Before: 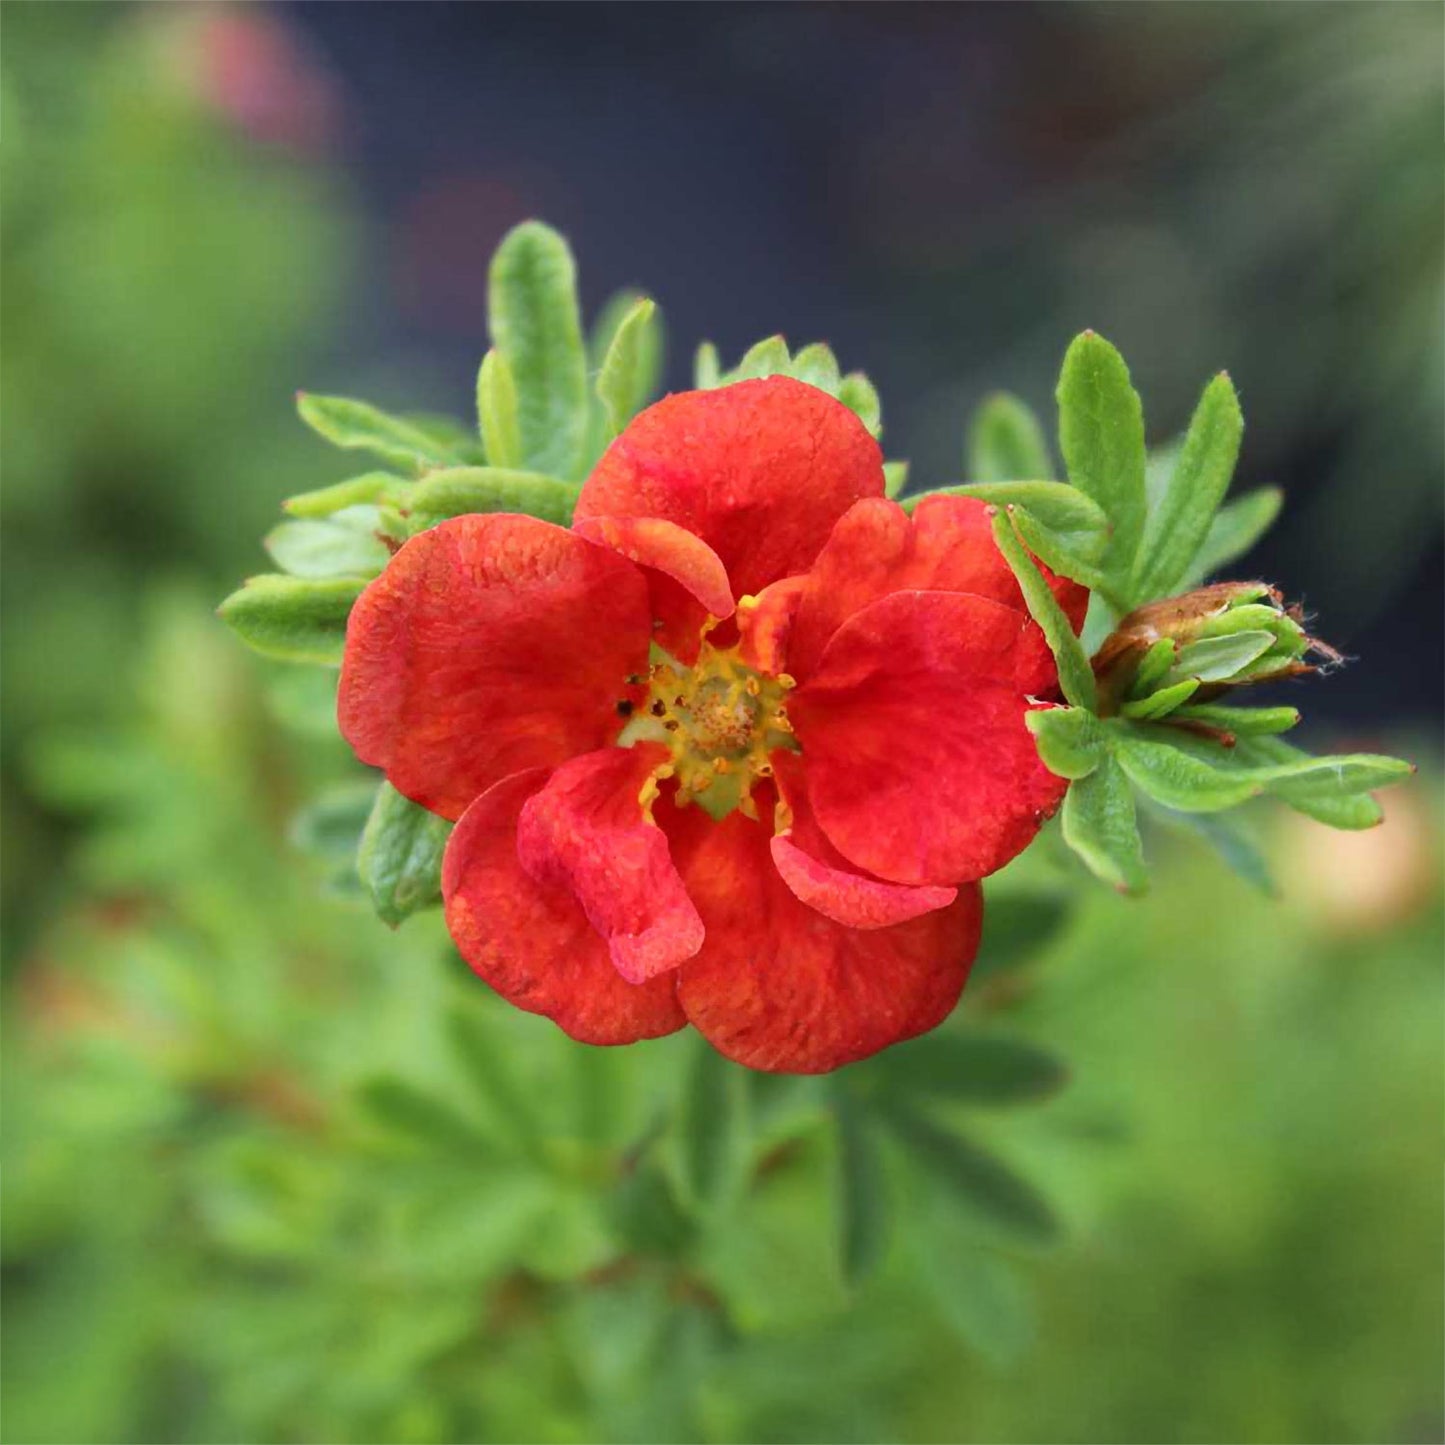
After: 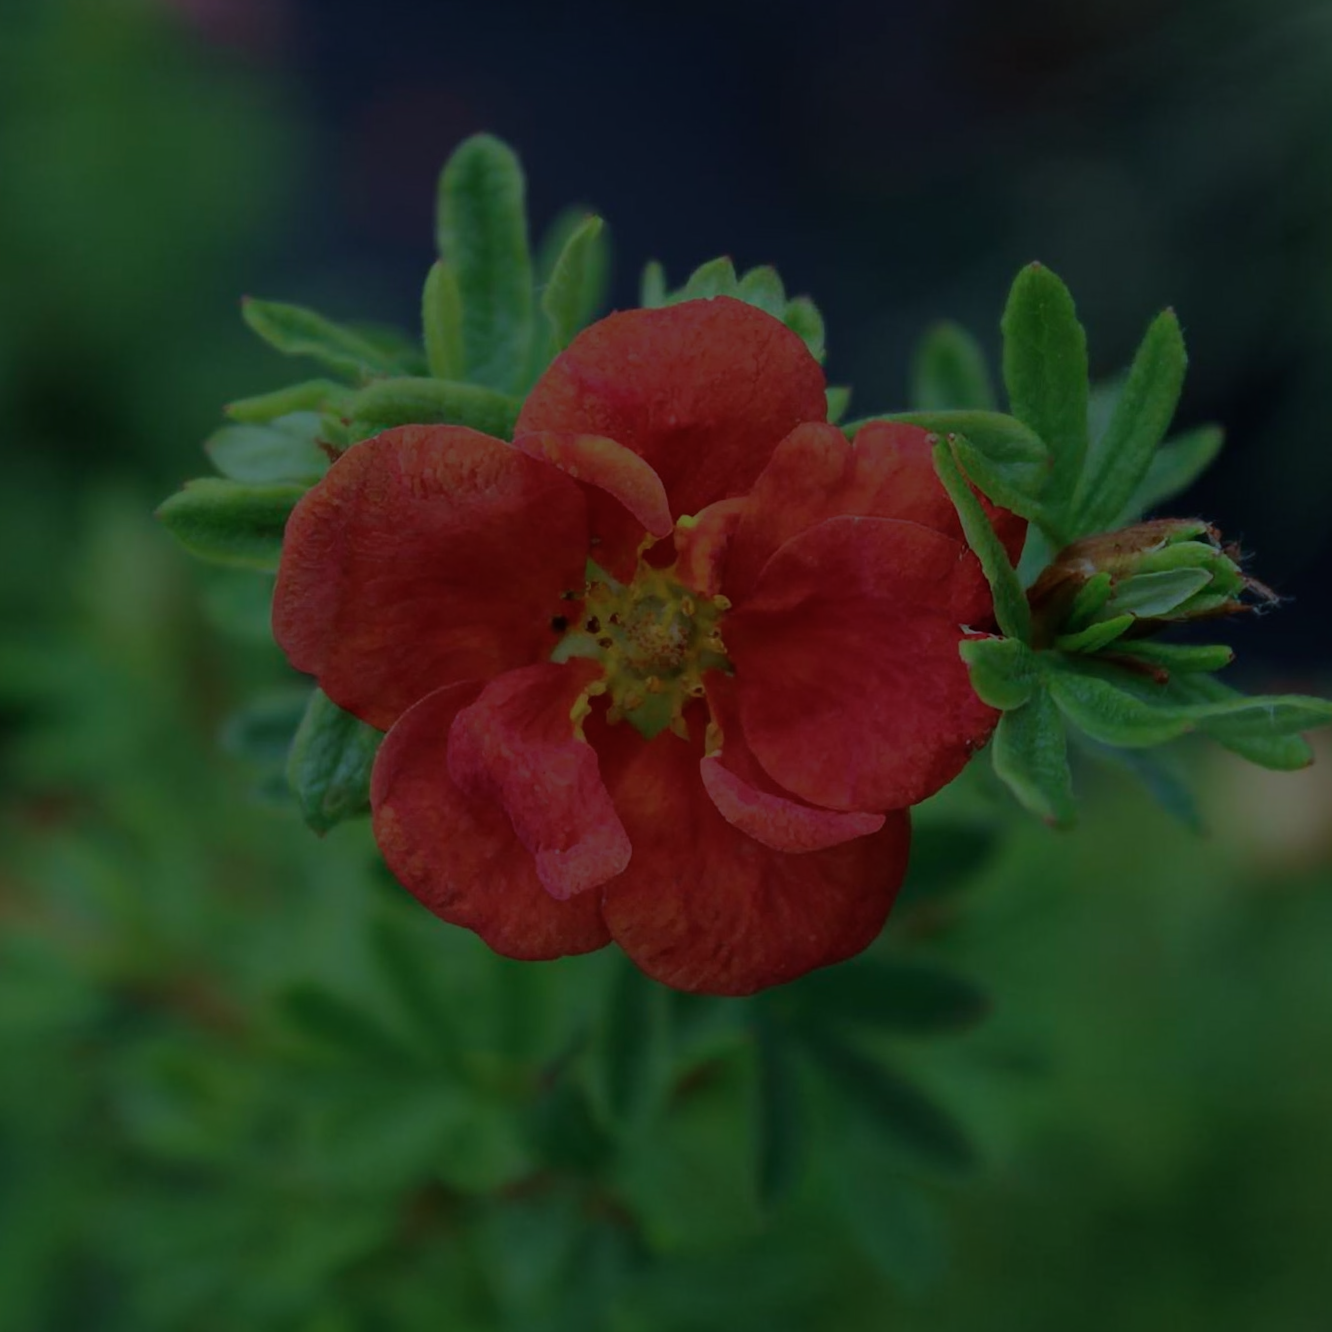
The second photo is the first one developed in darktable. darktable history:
crop and rotate: angle -1.96°, left 3.097%, top 4.154%, right 1.586%, bottom 0.529%
exposure: exposure -2.446 EV, compensate highlight preservation false
color balance rgb: shadows lift › chroma 7.23%, shadows lift › hue 246.48°, highlights gain › chroma 5.38%, highlights gain › hue 196.93°, white fulcrum 1 EV
